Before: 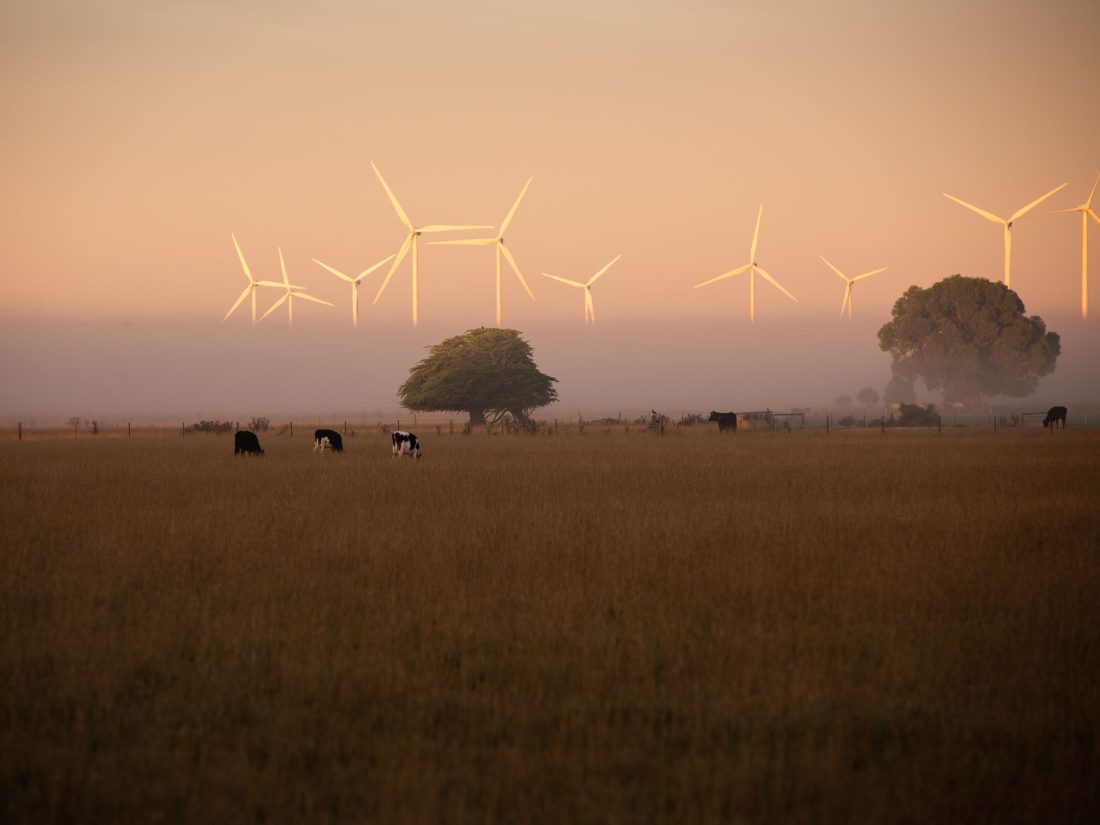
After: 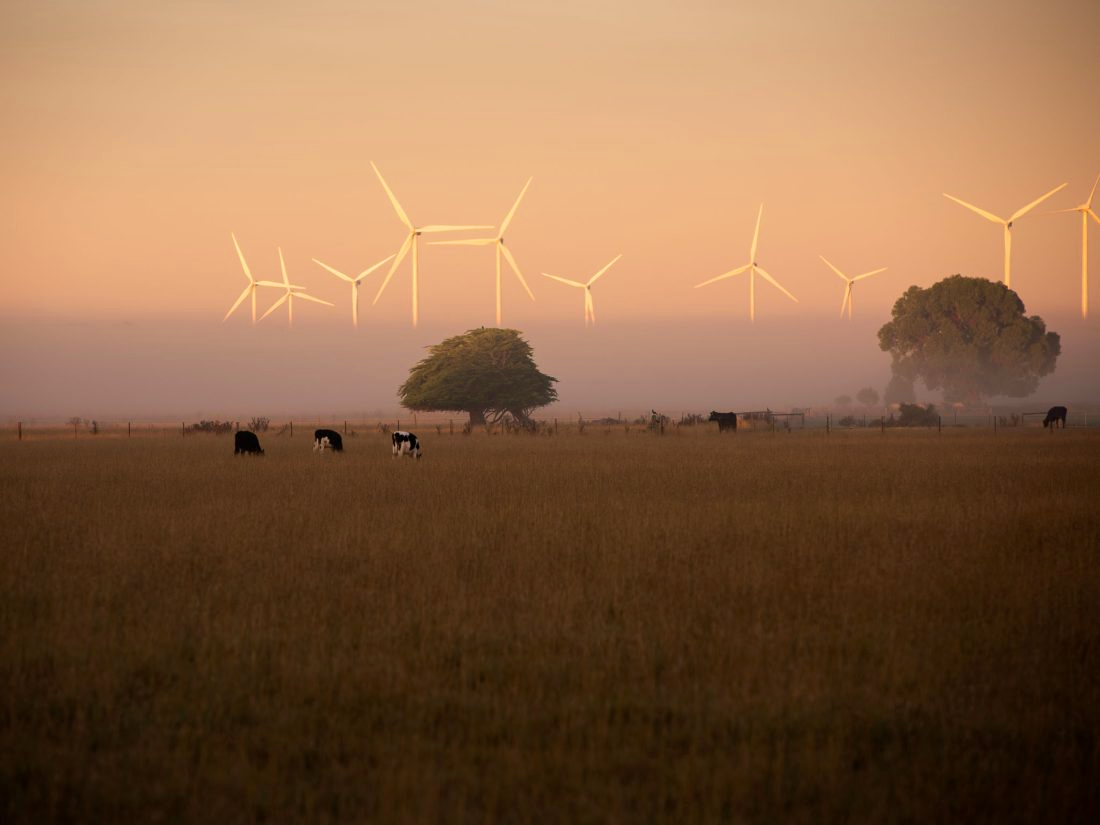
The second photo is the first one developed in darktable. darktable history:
exposure: black level correction 0.002, compensate highlight preservation false
velvia: on, module defaults
